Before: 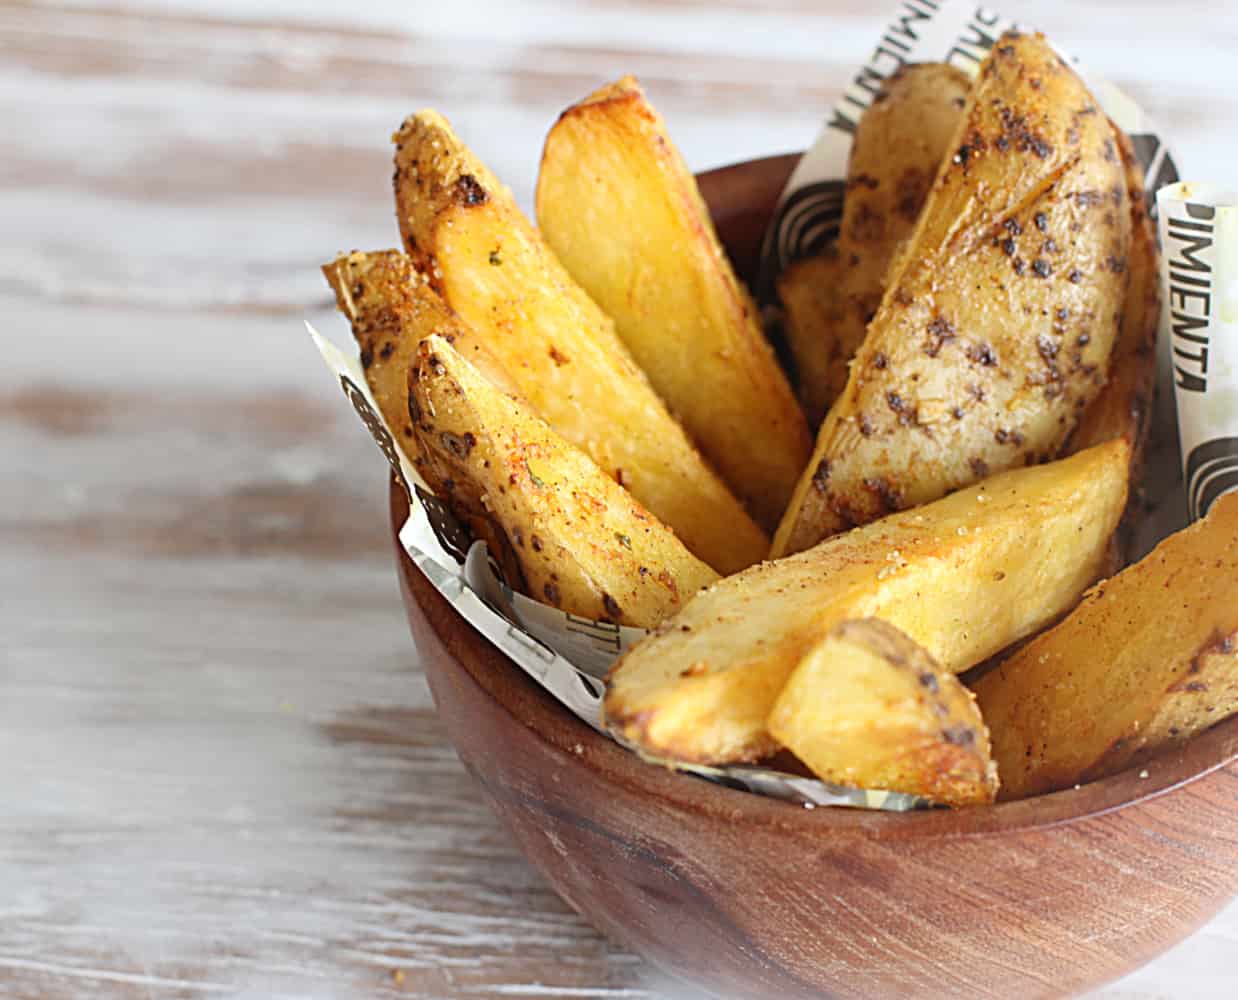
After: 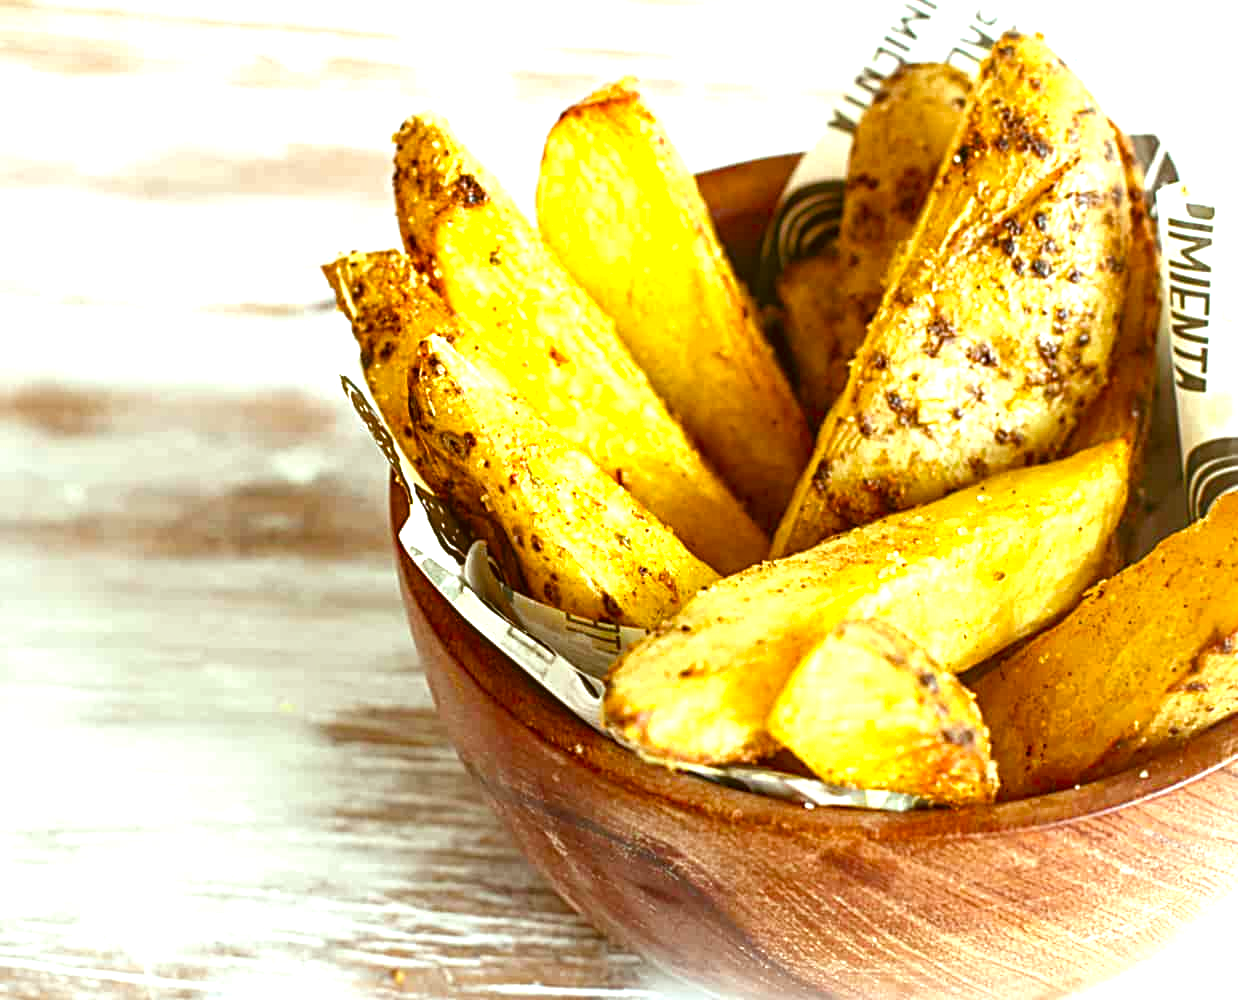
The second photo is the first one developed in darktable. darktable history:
color correction: highlights a* -5.98, highlights b* 9.33, shadows a* 10.88, shadows b* 23.51
local contrast: on, module defaults
color balance rgb: shadows lift › chroma 2%, shadows lift › hue 249.56°, power › hue 328.91°, global offset › luminance -0.323%, global offset › chroma 0.106%, global offset › hue 167.69°, linear chroma grading › global chroma 14.654%, perceptual saturation grading › global saturation 20%, perceptual saturation grading › highlights -24.933%, perceptual saturation grading › shadows 49.62%, perceptual brilliance grading › global brilliance 14.415%, perceptual brilliance grading › shadows -35.325%
exposure: exposure 0.549 EV, compensate highlight preservation false
